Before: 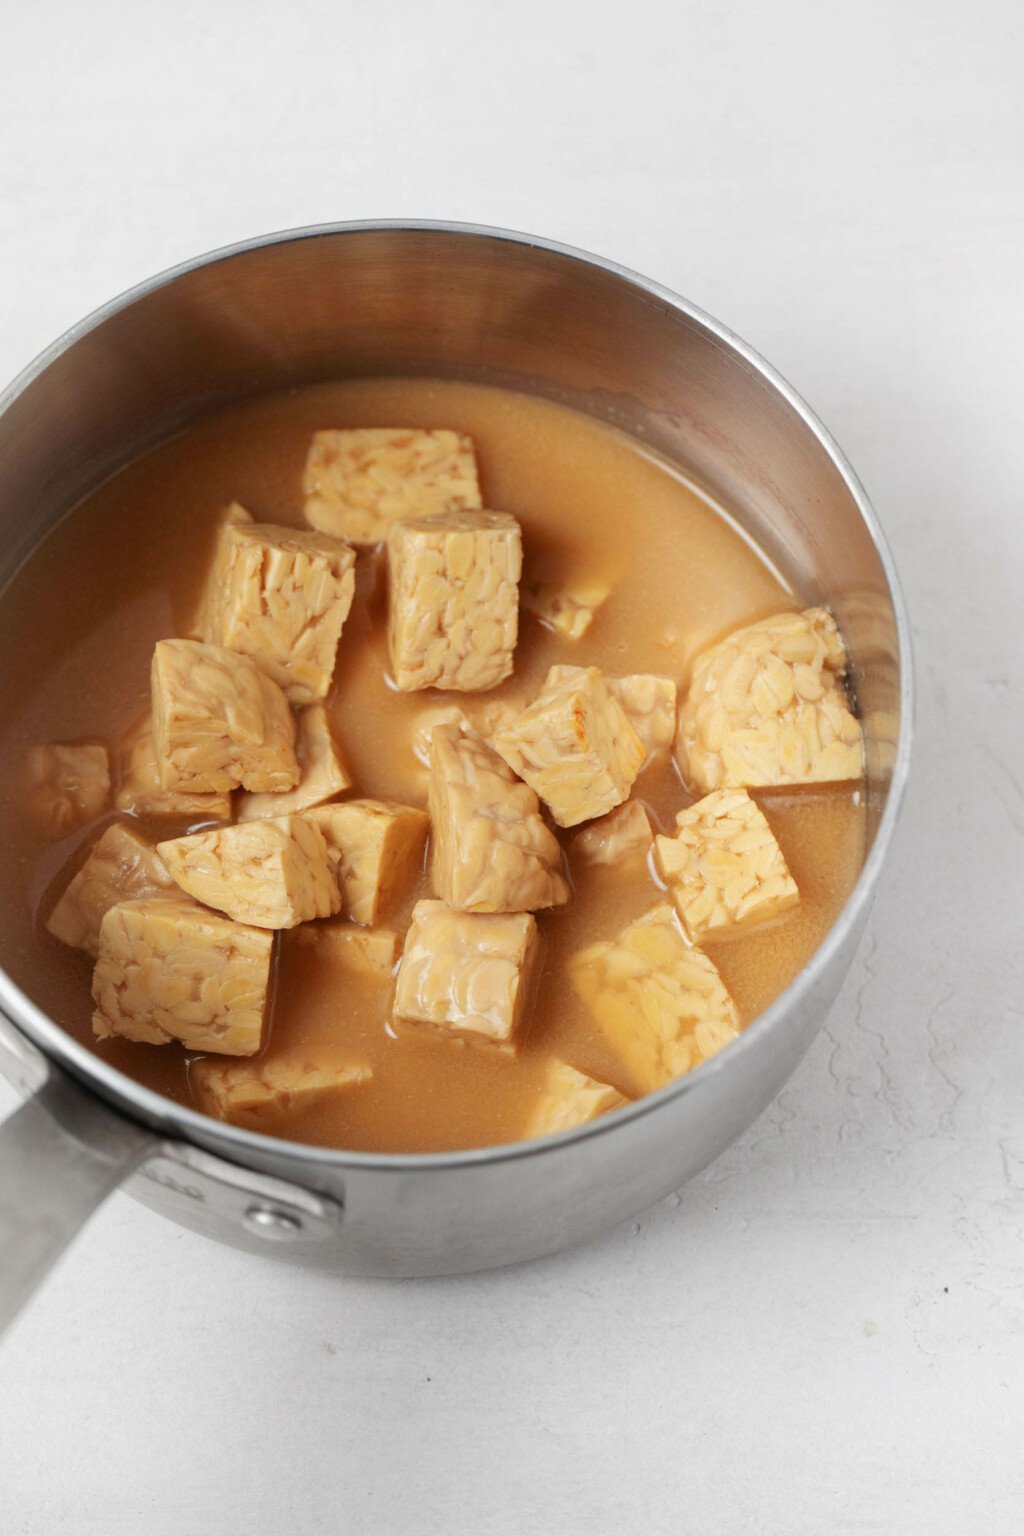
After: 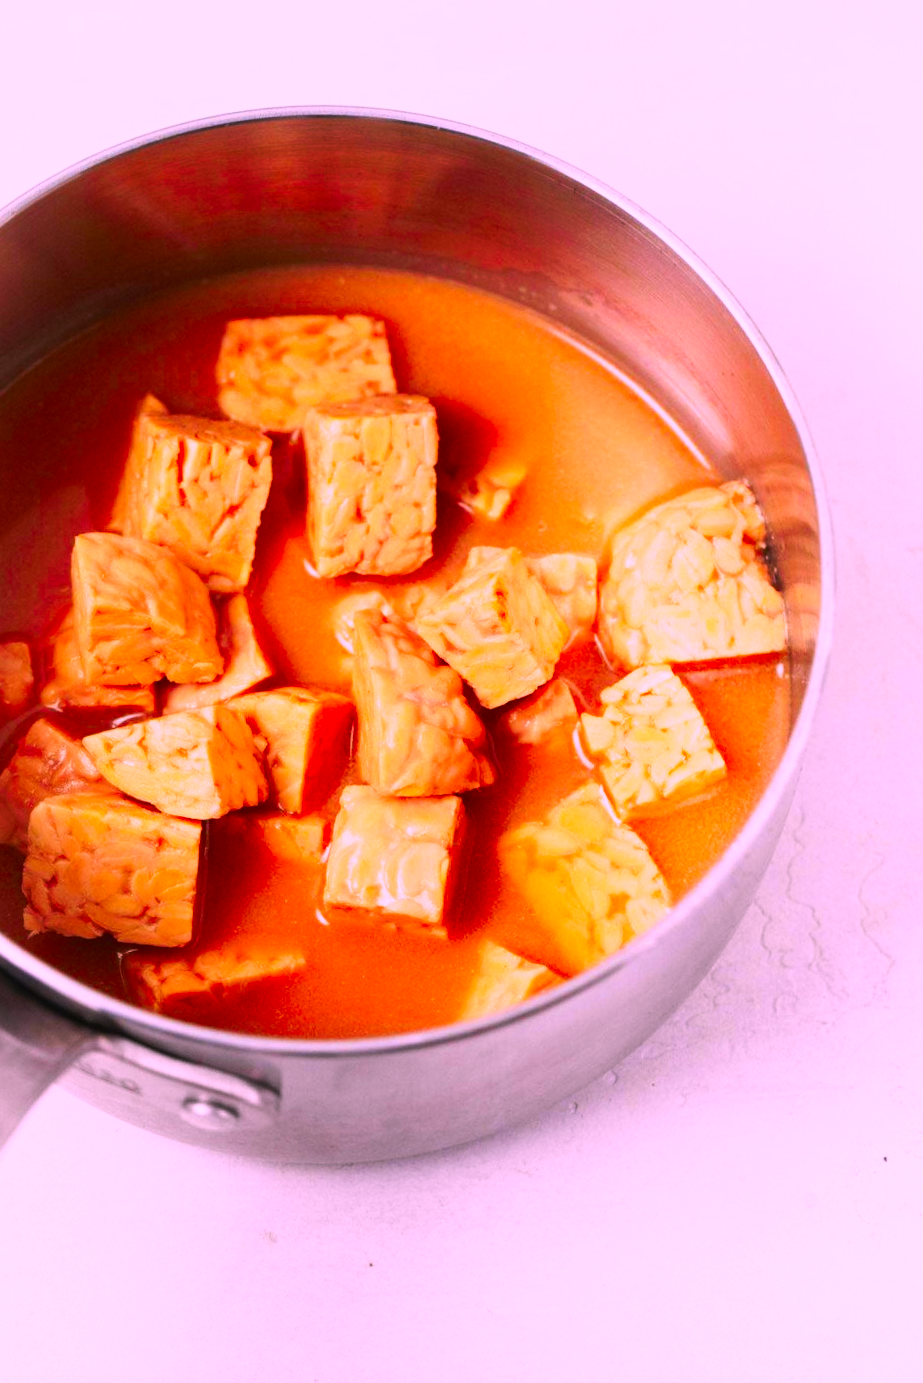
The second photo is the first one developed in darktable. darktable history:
tone curve: curves: ch0 [(0, 0) (0.003, 0.011) (0.011, 0.019) (0.025, 0.03) (0.044, 0.045) (0.069, 0.061) (0.1, 0.085) (0.136, 0.119) (0.177, 0.159) (0.224, 0.205) (0.277, 0.261) (0.335, 0.329) (0.399, 0.407) (0.468, 0.508) (0.543, 0.606) (0.623, 0.71) (0.709, 0.815) (0.801, 0.903) (0.898, 0.957) (1, 1)], preserve colors none
crop and rotate: angle 1.8°, left 5.583%, top 5.699%
color correction: highlights a* 19.35, highlights b* -12.07, saturation 1.67
